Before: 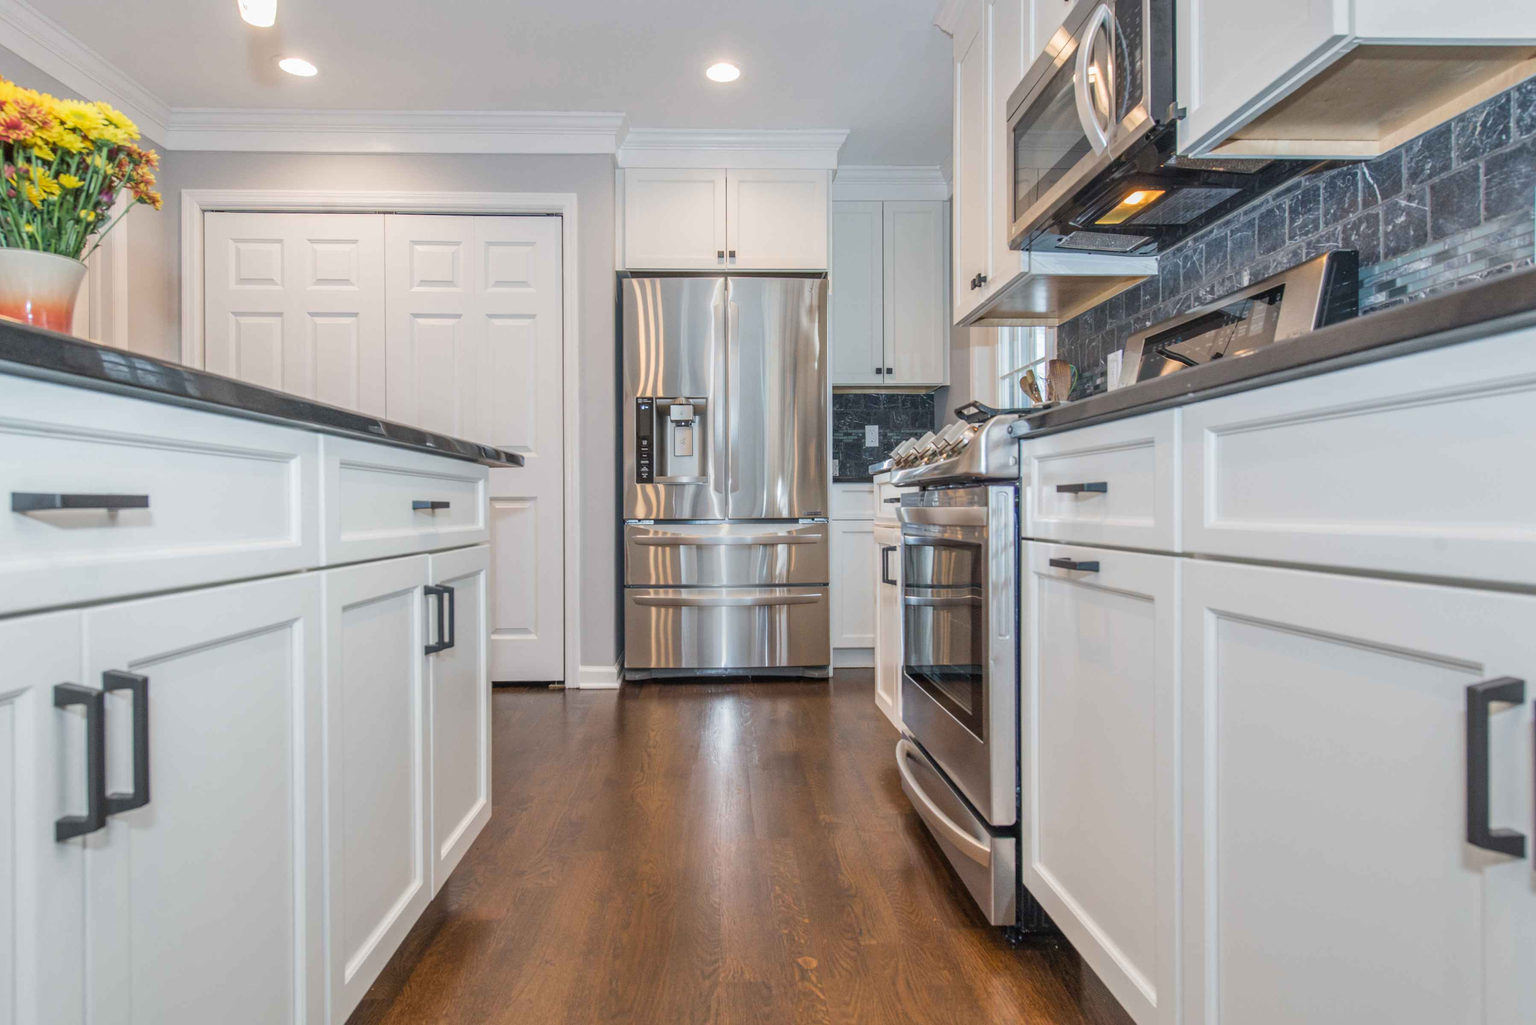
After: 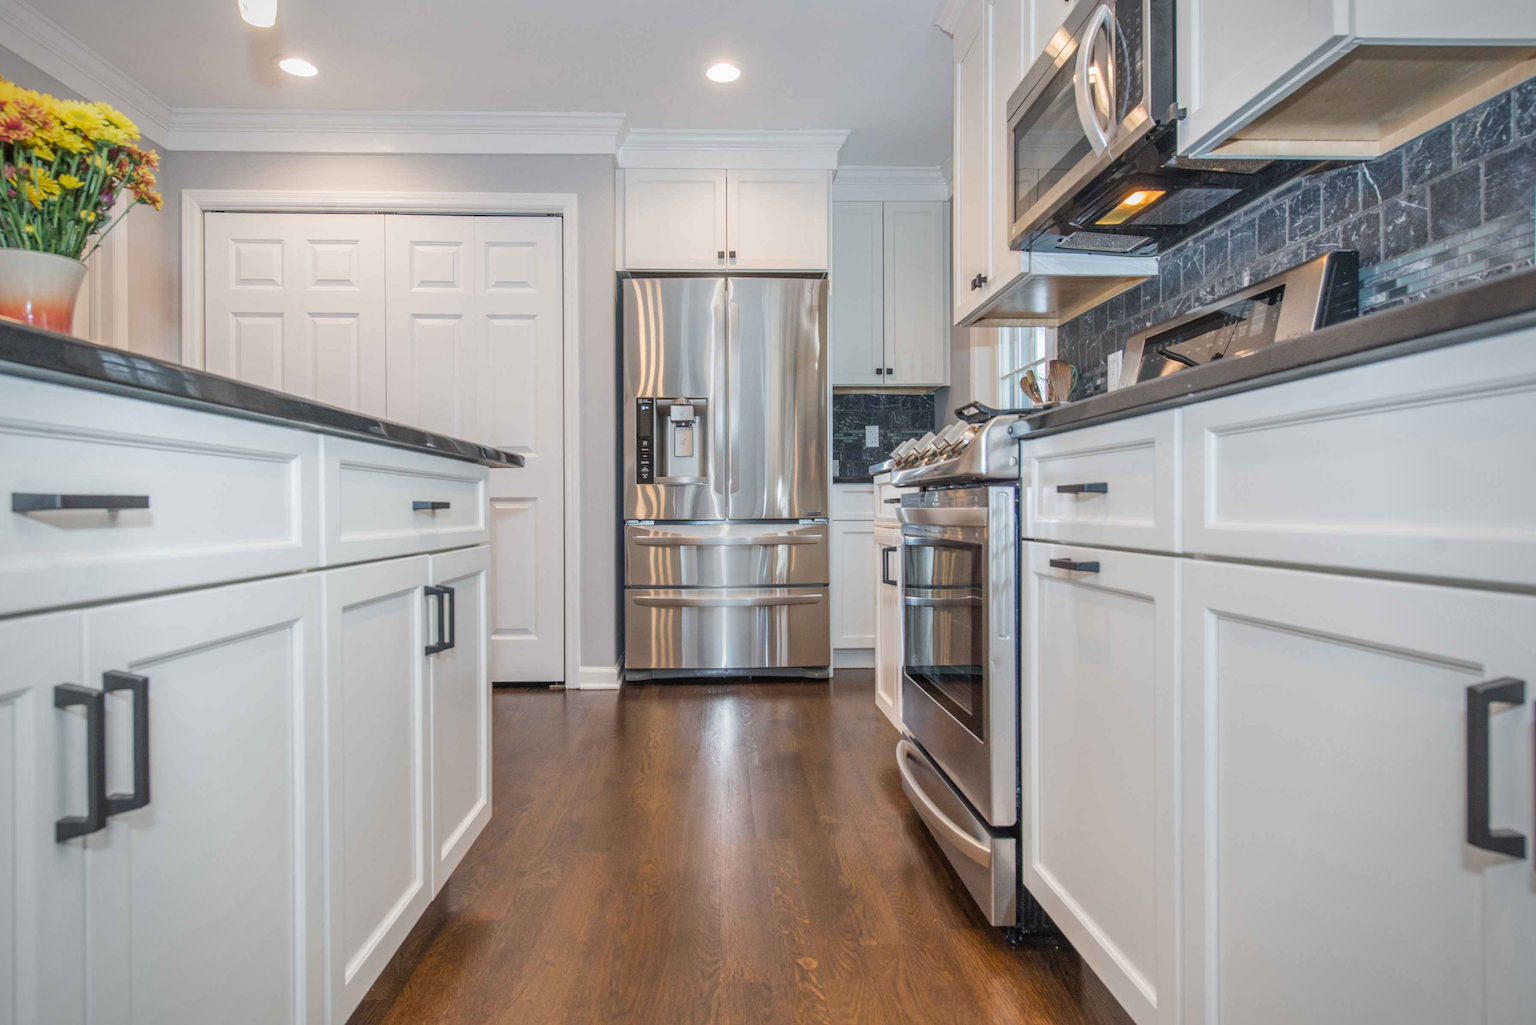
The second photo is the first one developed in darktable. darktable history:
vignetting: saturation -0.003
